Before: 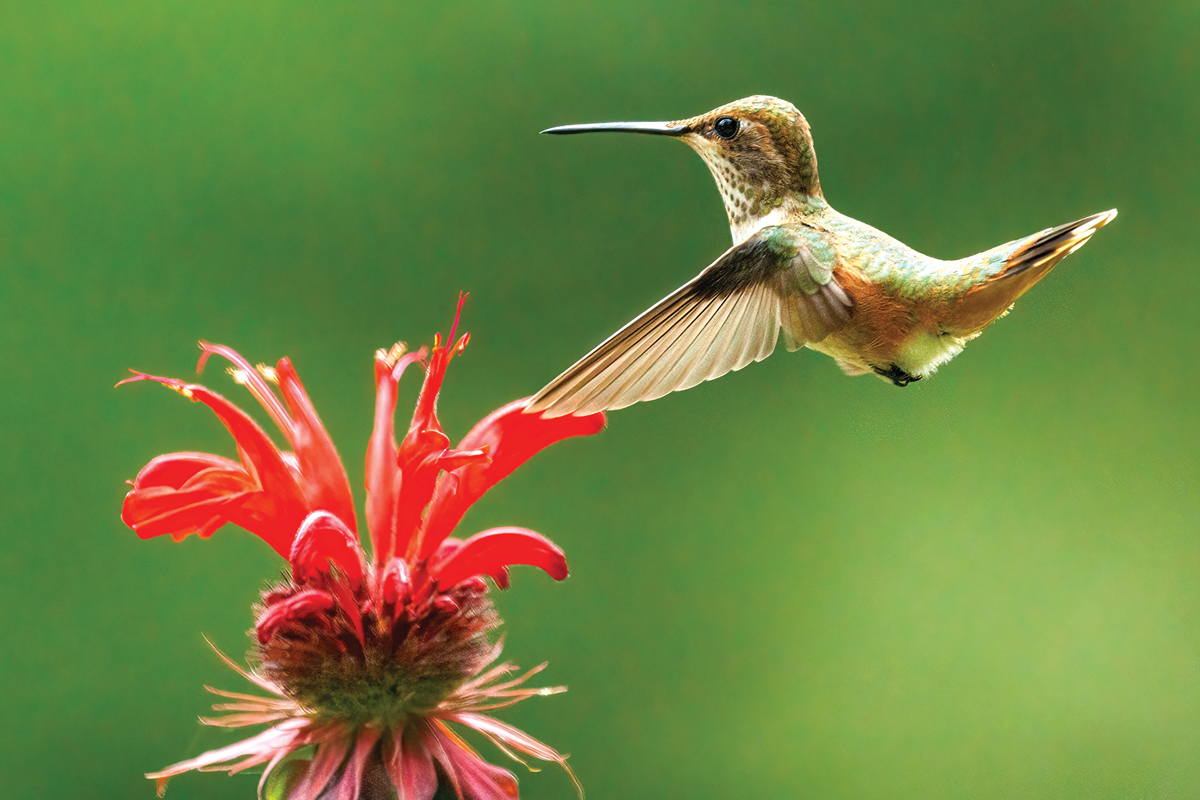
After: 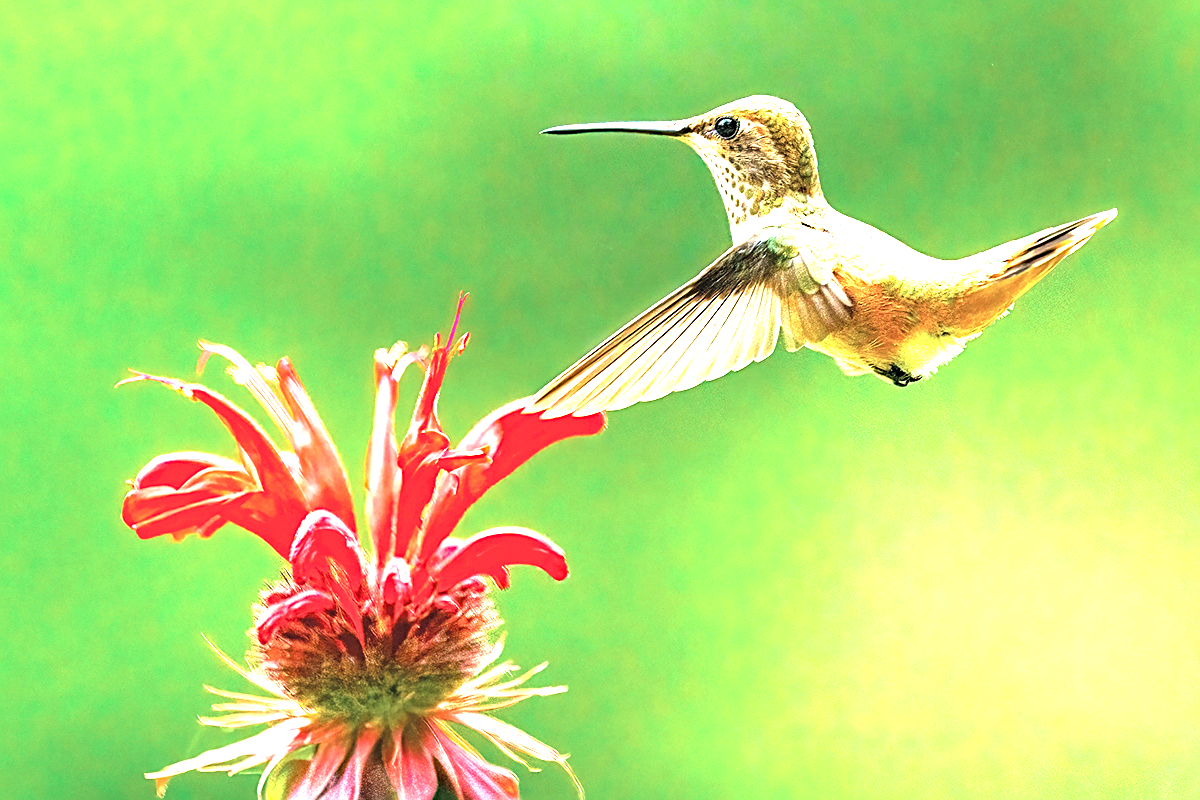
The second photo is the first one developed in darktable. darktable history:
sharpen: amount 0.557
haze removal: compatibility mode true, adaptive false
exposure: black level correction 0, exposure 2.001 EV, compensate highlight preservation false
